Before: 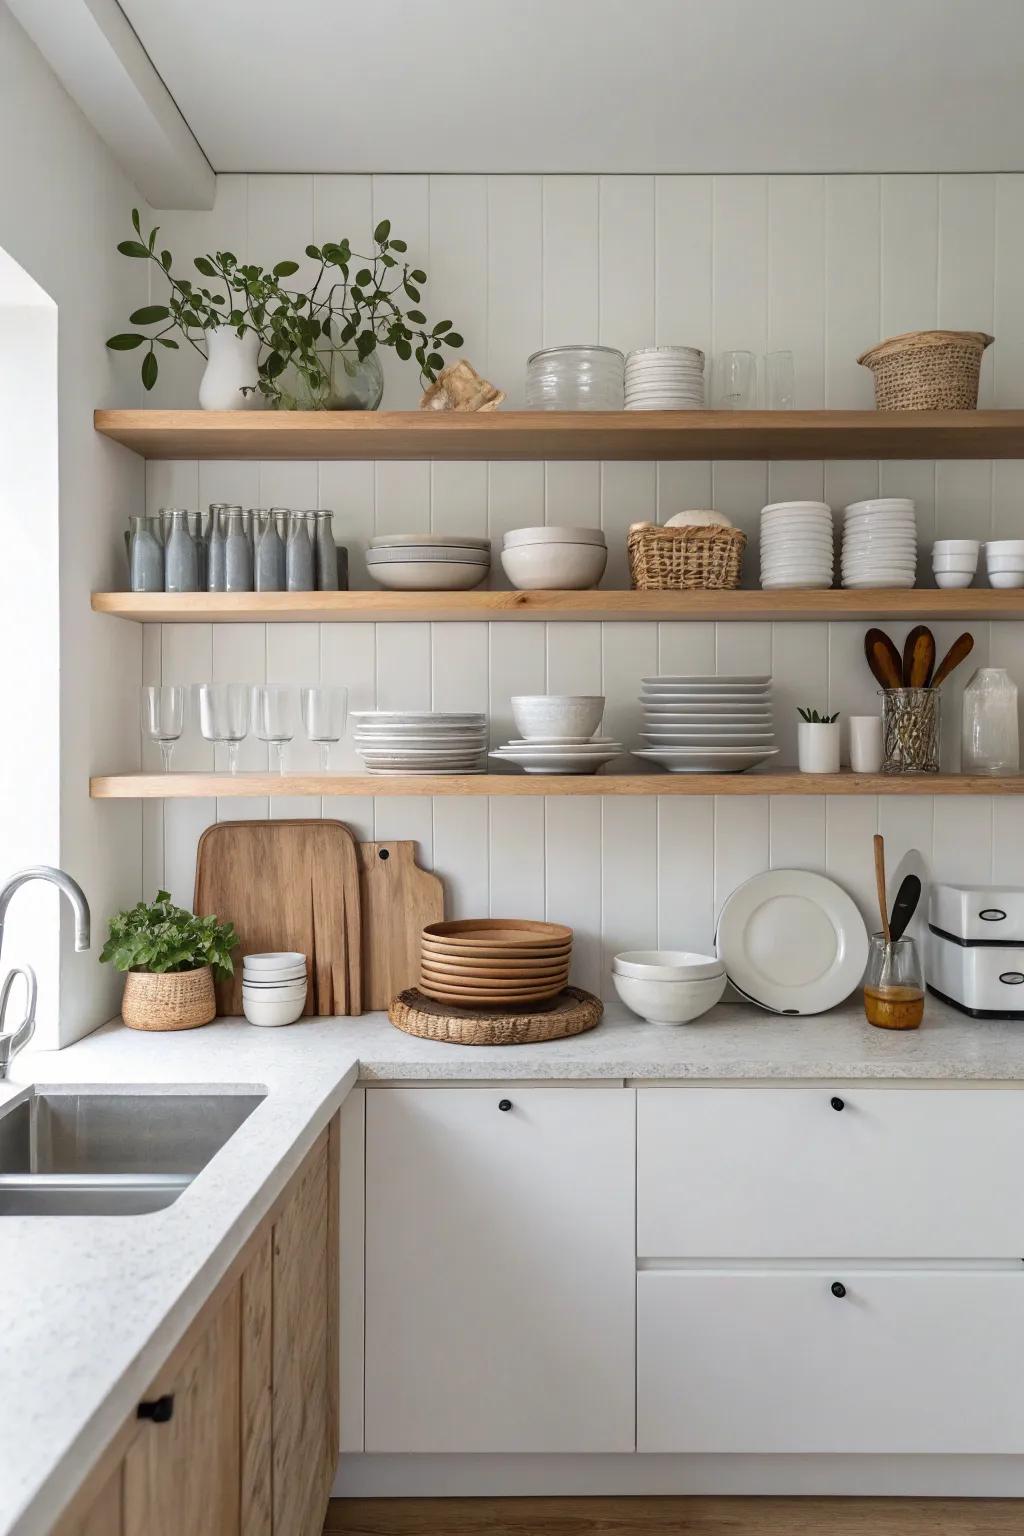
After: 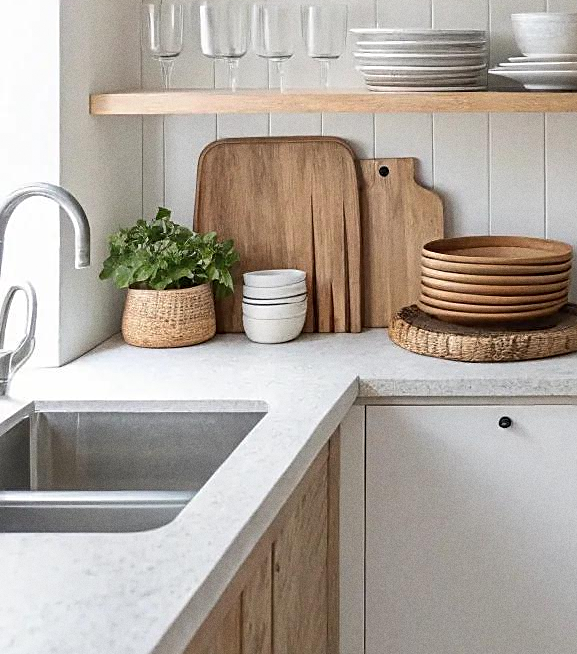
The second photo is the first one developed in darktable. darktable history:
sharpen: on, module defaults
grain: coarseness 0.47 ISO
crop: top 44.483%, right 43.593%, bottom 12.892%
